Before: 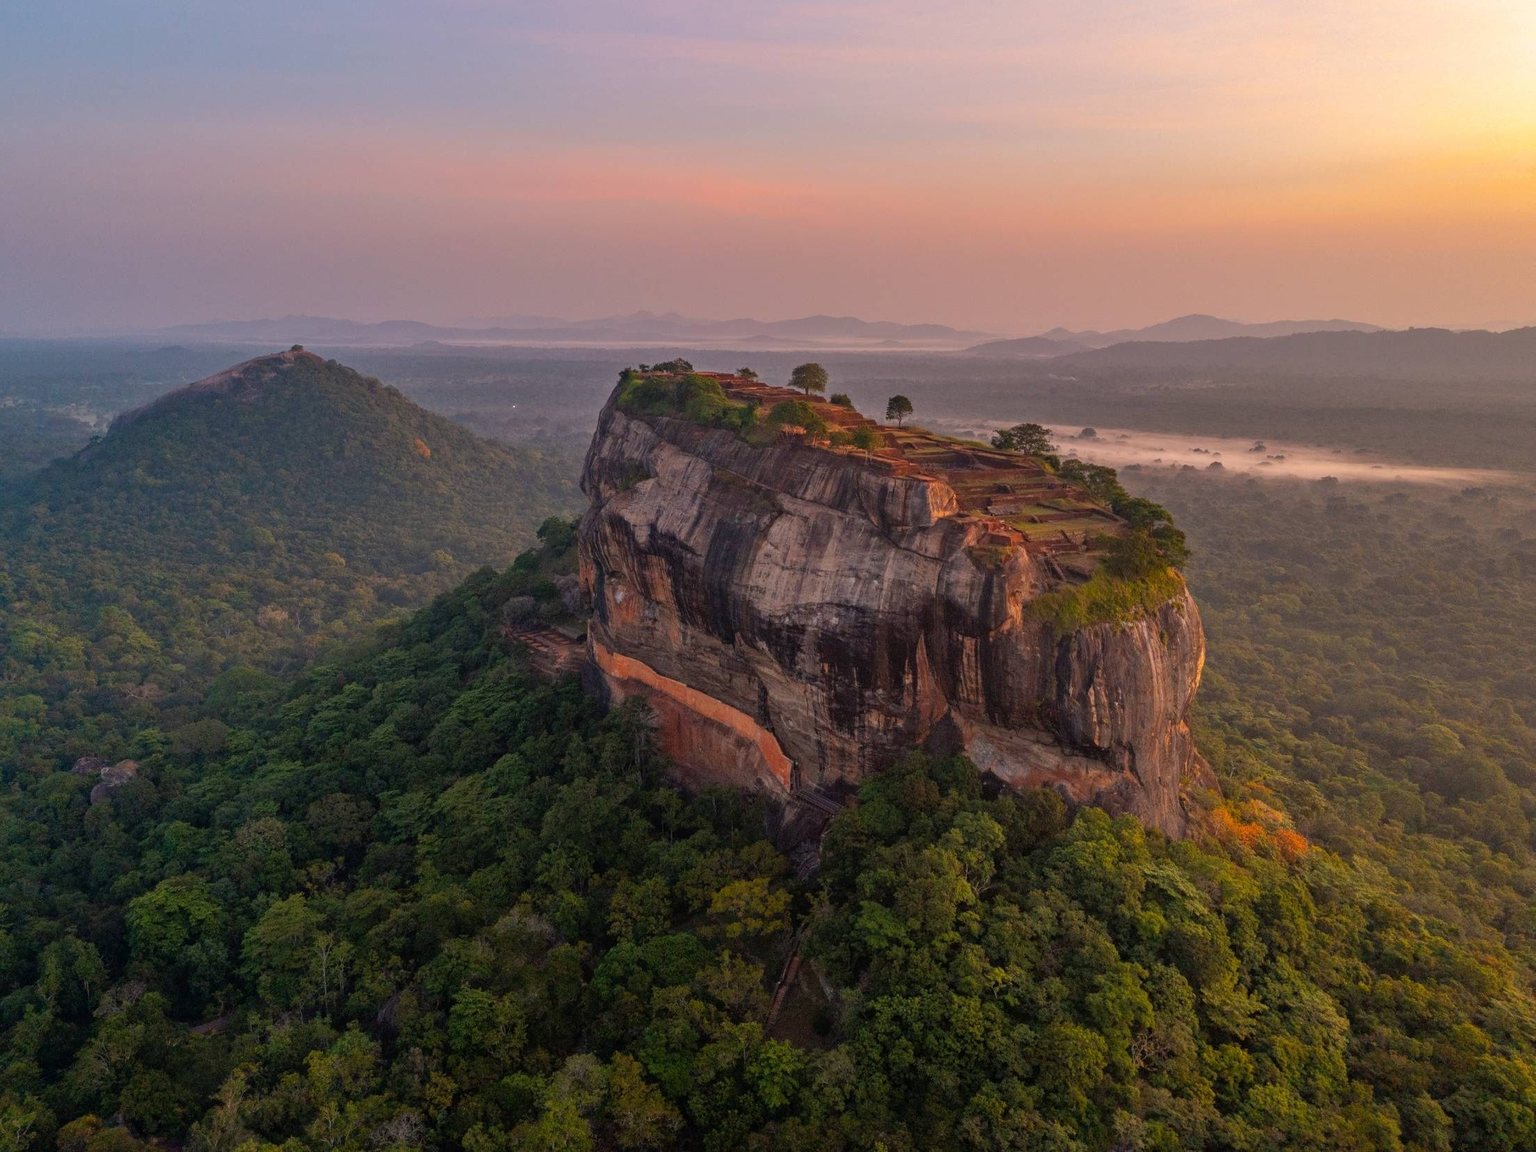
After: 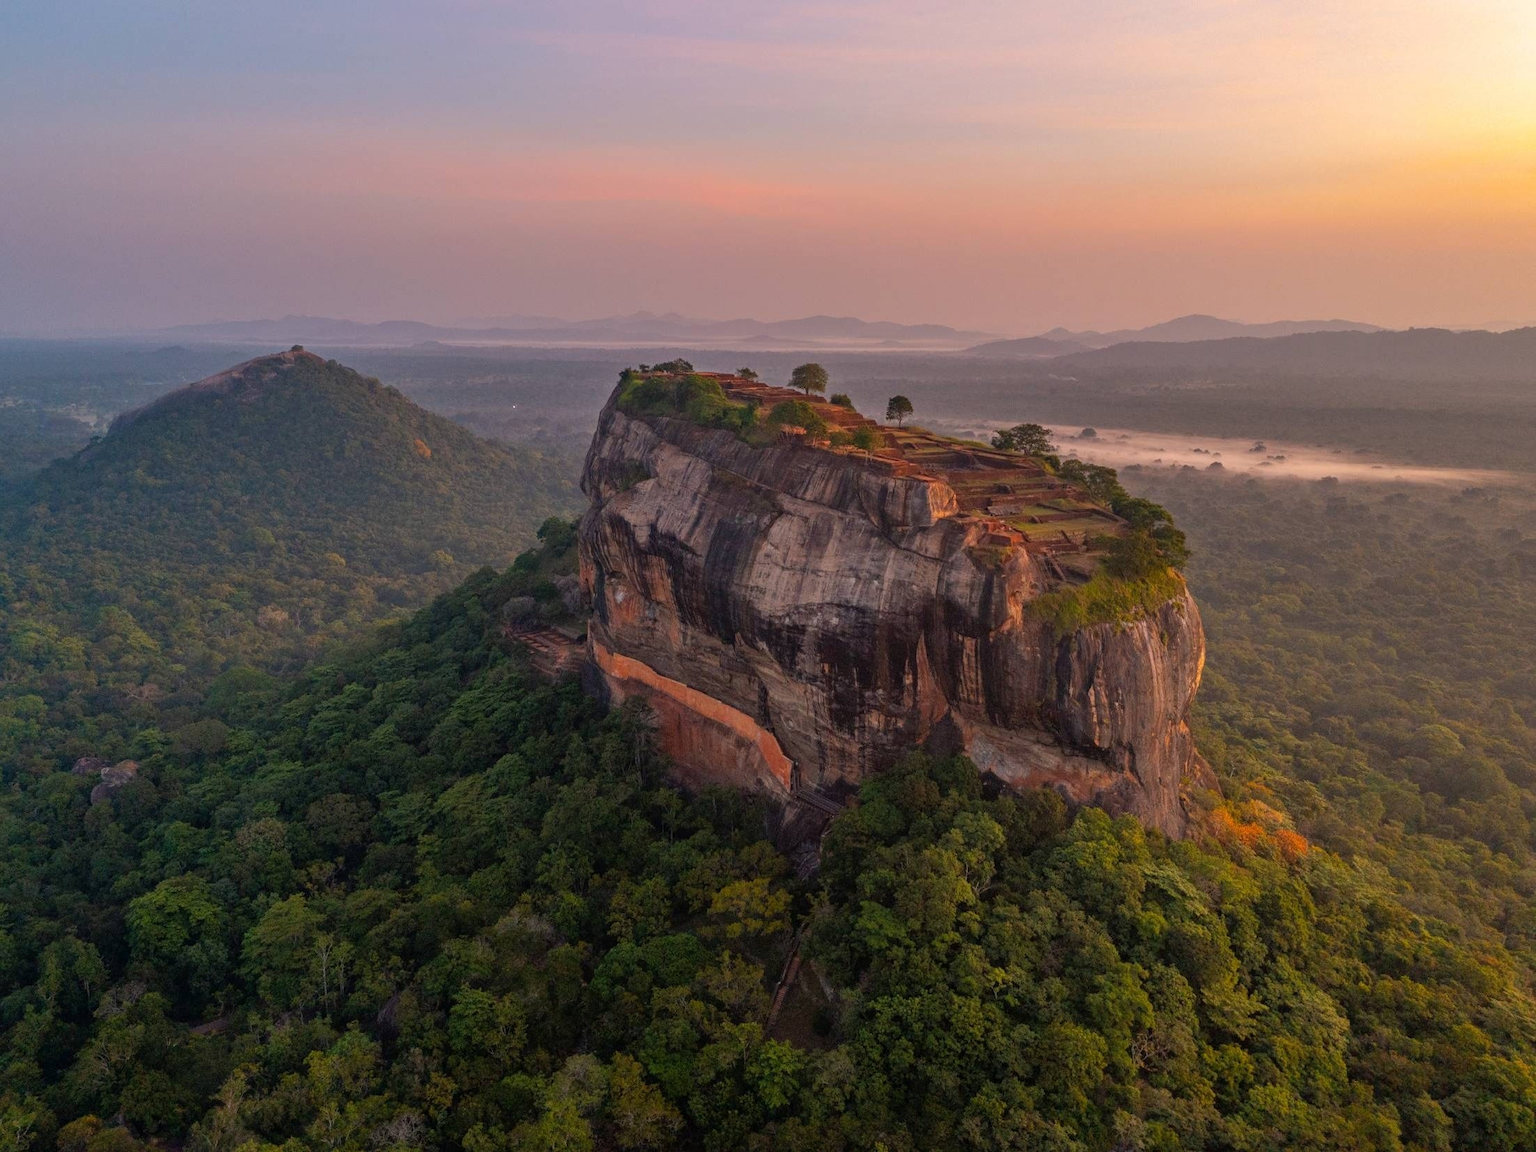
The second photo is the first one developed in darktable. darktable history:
tone equalizer: smoothing diameter 24.92%, edges refinement/feathering 14.84, preserve details guided filter
